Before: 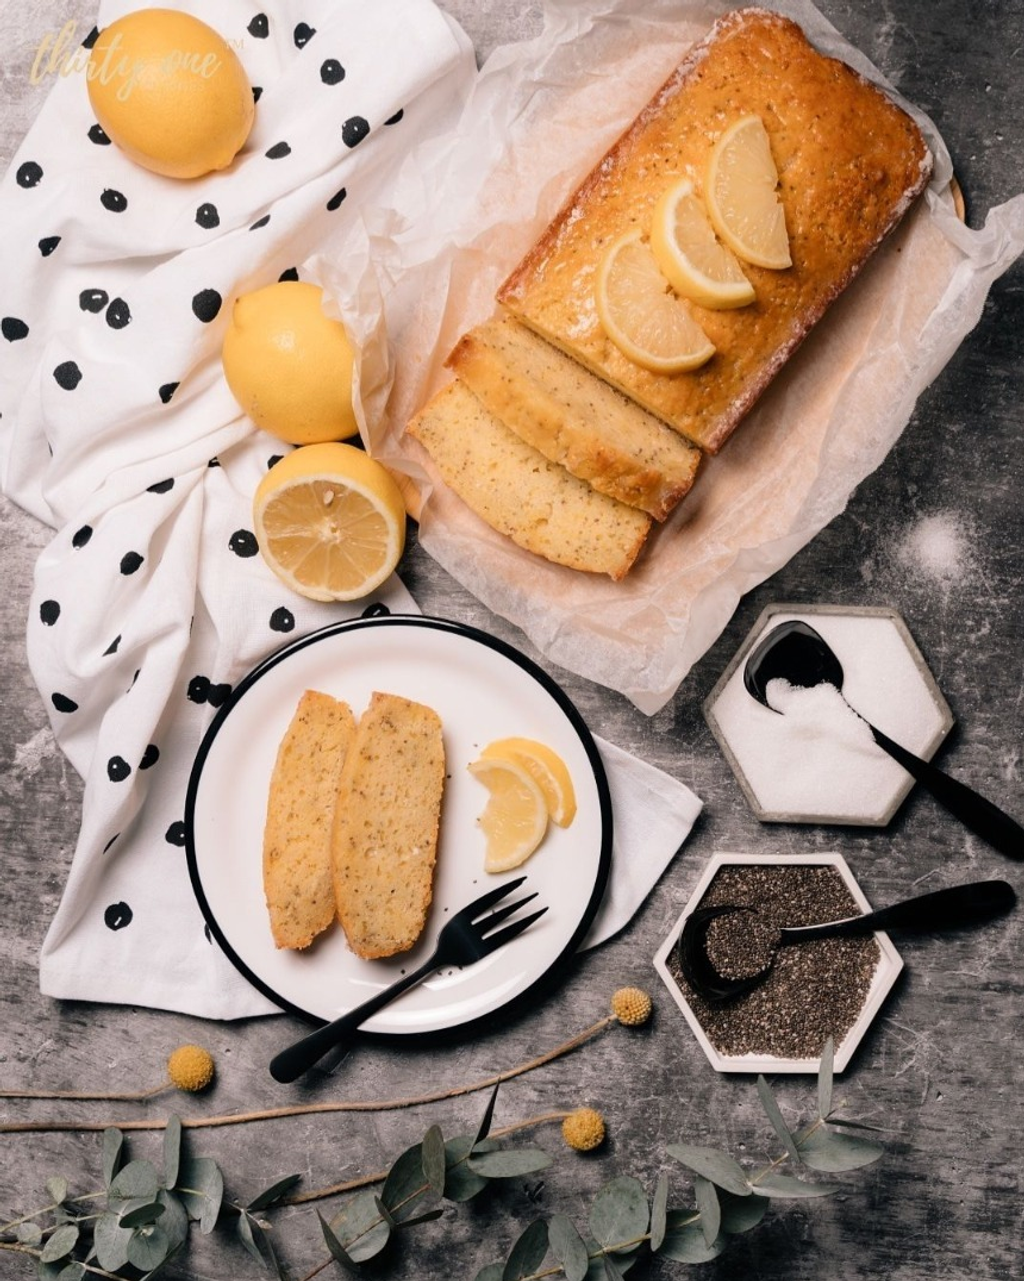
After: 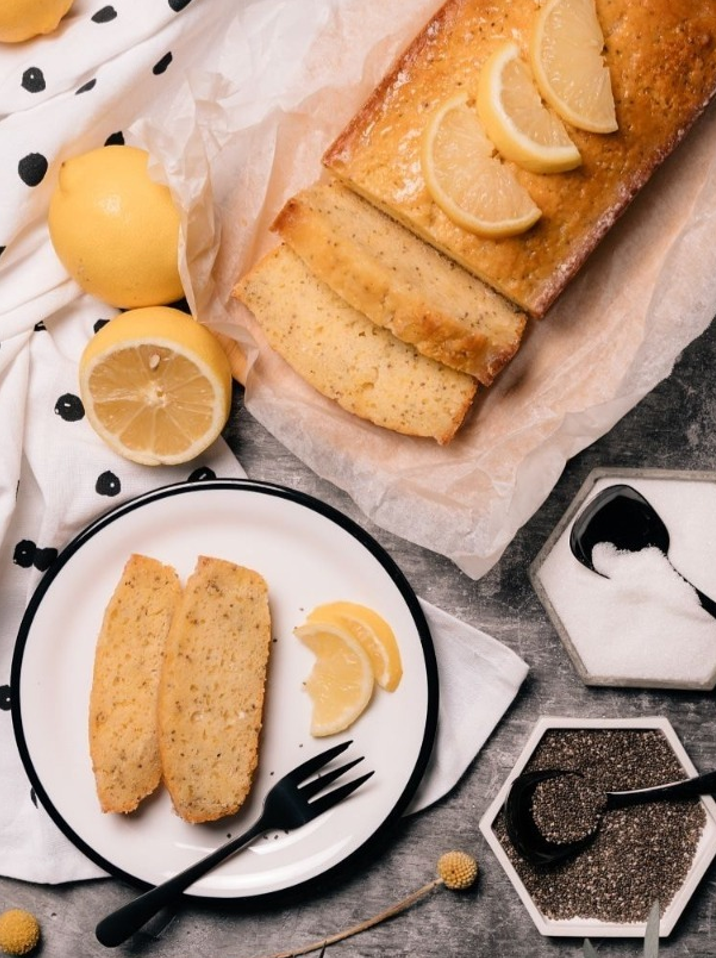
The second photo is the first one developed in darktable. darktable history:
crop and rotate: left 17.046%, top 10.659%, right 12.989%, bottom 14.553%
exposure: compensate highlight preservation false
